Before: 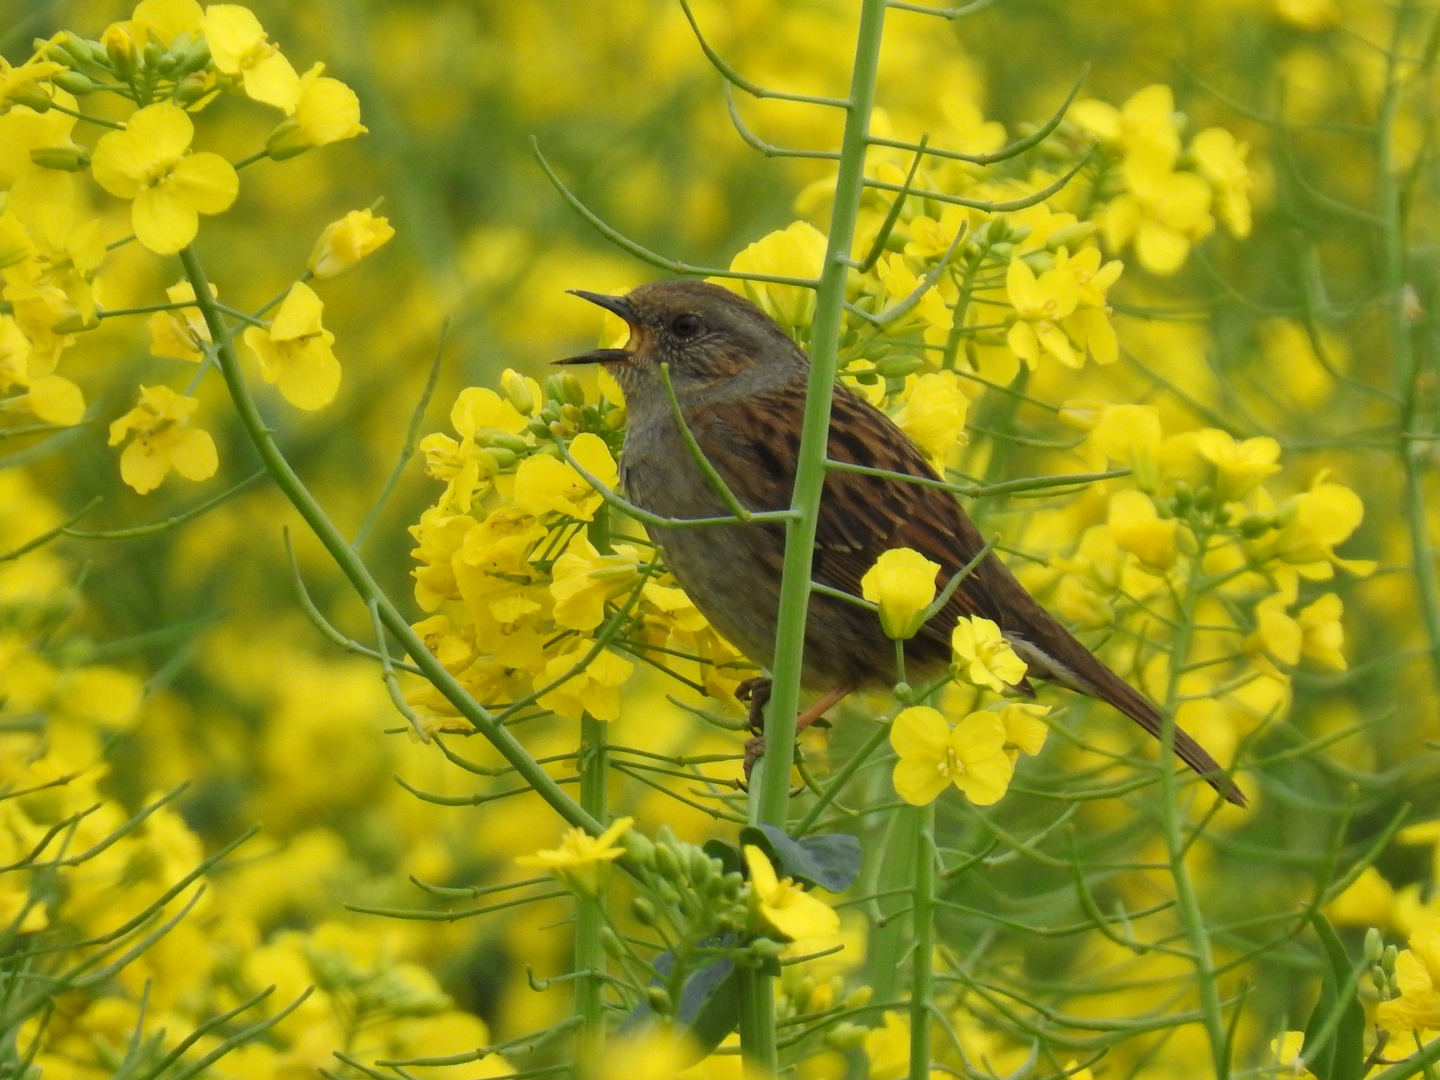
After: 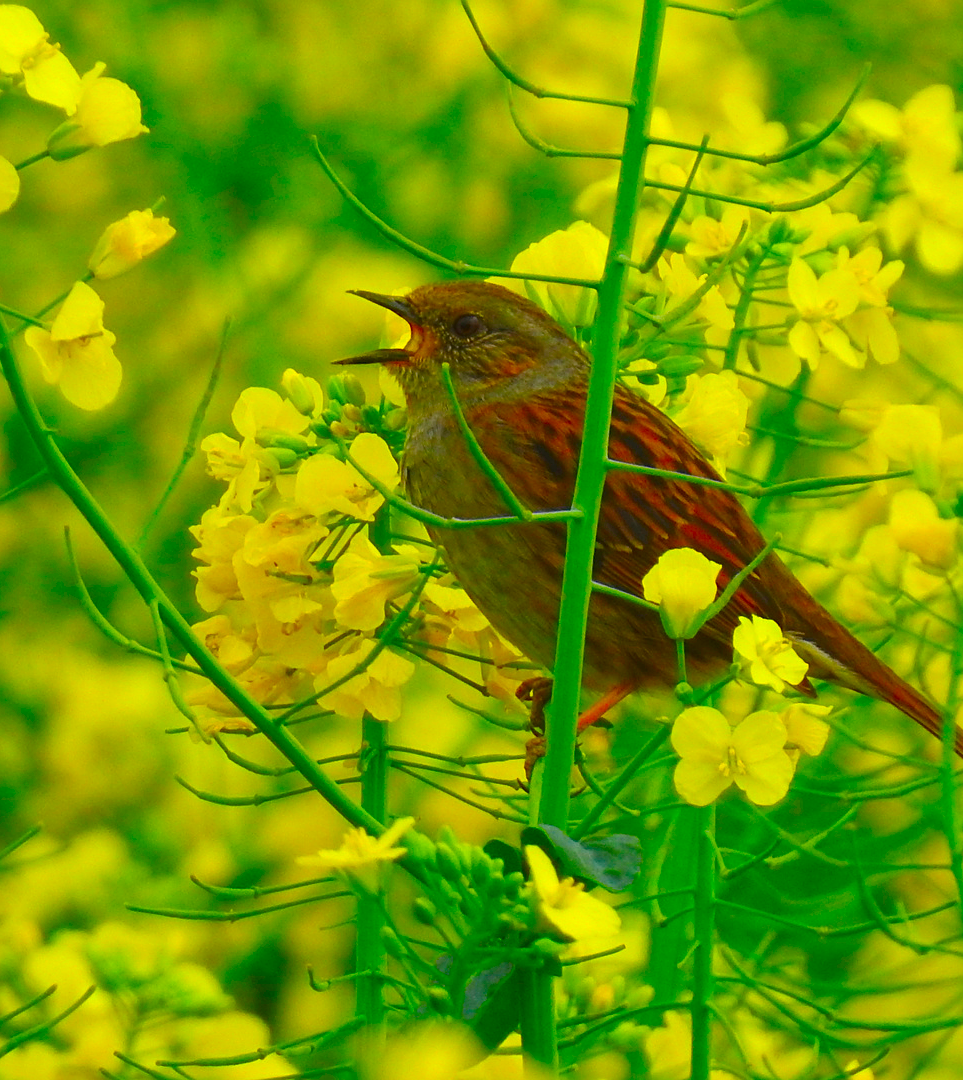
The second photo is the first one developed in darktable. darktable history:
tone equalizer: edges refinement/feathering 500, mask exposure compensation -1.57 EV, preserve details no
crop and rotate: left 15.251%, right 17.846%
color balance rgb: global offset › luminance 0.504%, perceptual saturation grading › global saturation 20%, perceptual saturation grading › highlights -50.589%, perceptual saturation grading › shadows 30.107%
sharpen: on, module defaults
color correction: highlights b* 0.05, saturation 2.94
